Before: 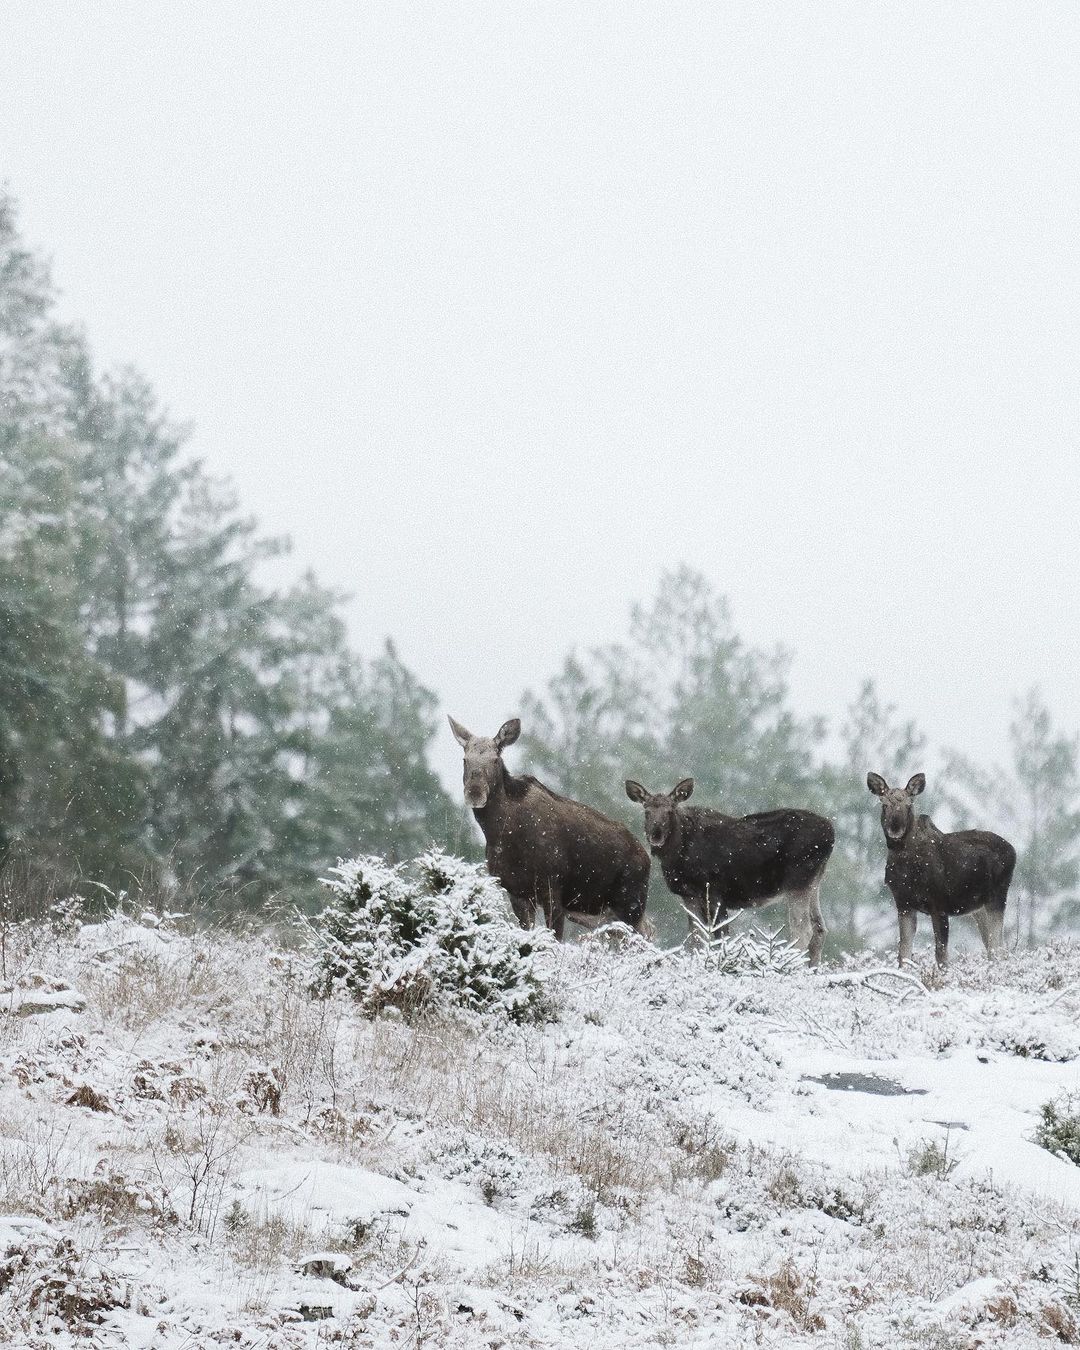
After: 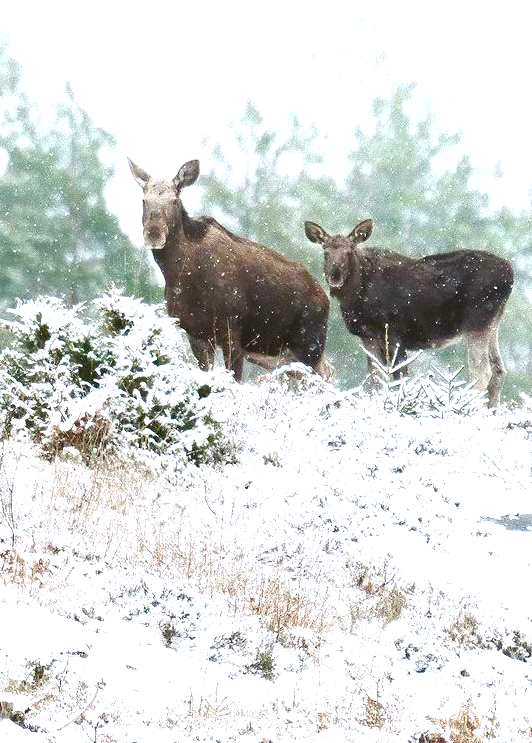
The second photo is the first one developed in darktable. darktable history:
crop: left 29.77%, top 41.416%, right 20.97%, bottom 3.501%
color balance rgb: global offset › luminance -0.299%, global offset › hue 258.6°, white fulcrum 0.09 EV, perceptual saturation grading › global saturation 20%, perceptual saturation grading › highlights -25.369%, perceptual saturation grading › shadows 49.81%, global vibrance 50.071%
exposure: black level correction 0, exposure 0.953 EV, compensate exposure bias true, compensate highlight preservation false
